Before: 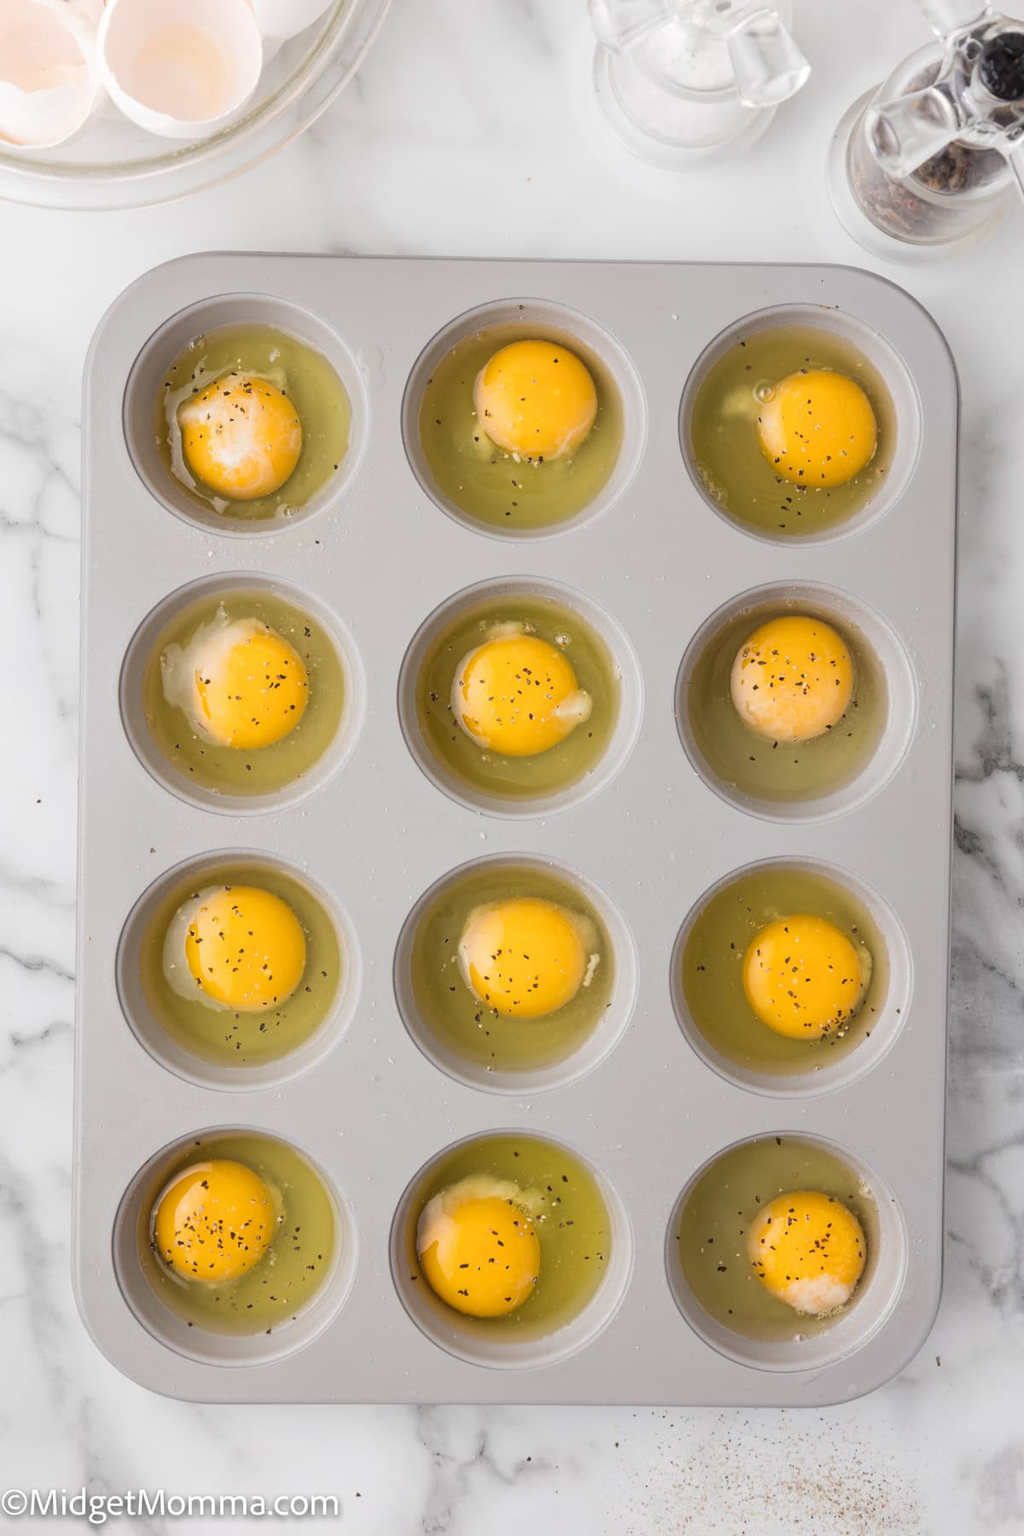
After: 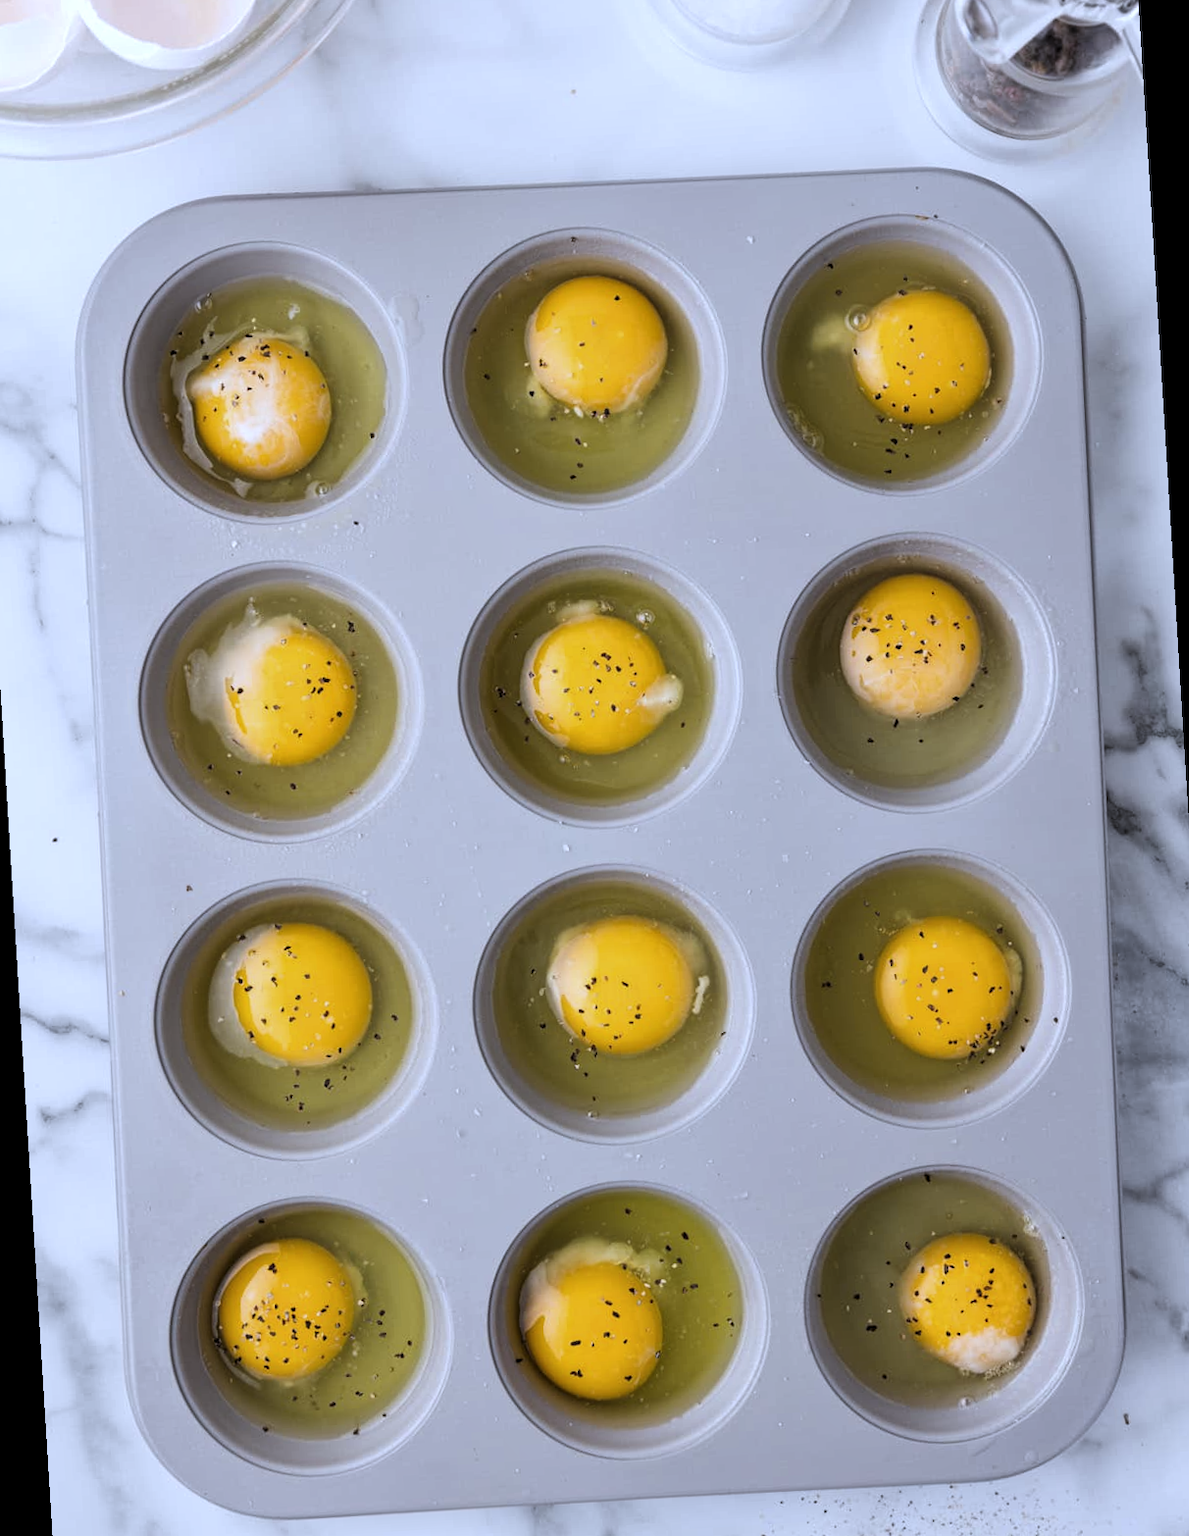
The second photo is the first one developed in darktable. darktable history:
rotate and perspective: rotation -3.52°, crop left 0.036, crop right 0.964, crop top 0.081, crop bottom 0.919
levels: levels [0.116, 0.574, 1]
local contrast: mode bilateral grid, contrast 20, coarseness 50, detail 120%, midtone range 0.2
white balance: red 0.948, green 1.02, blue 1.176
